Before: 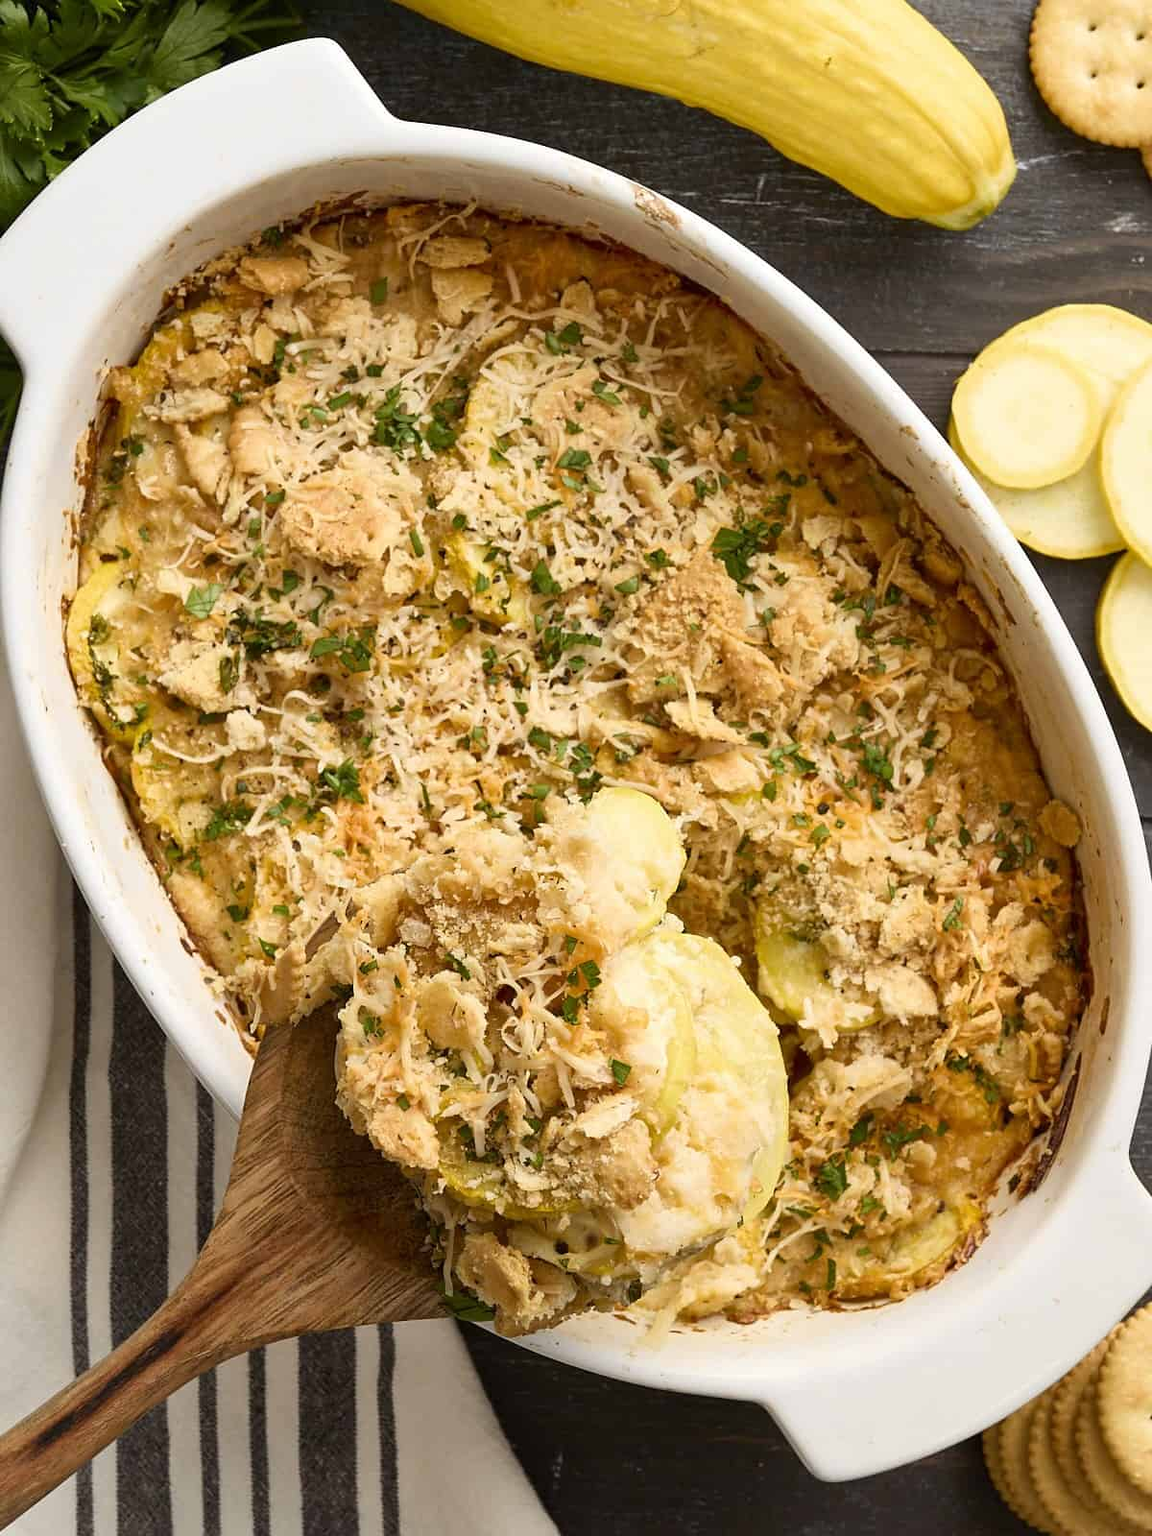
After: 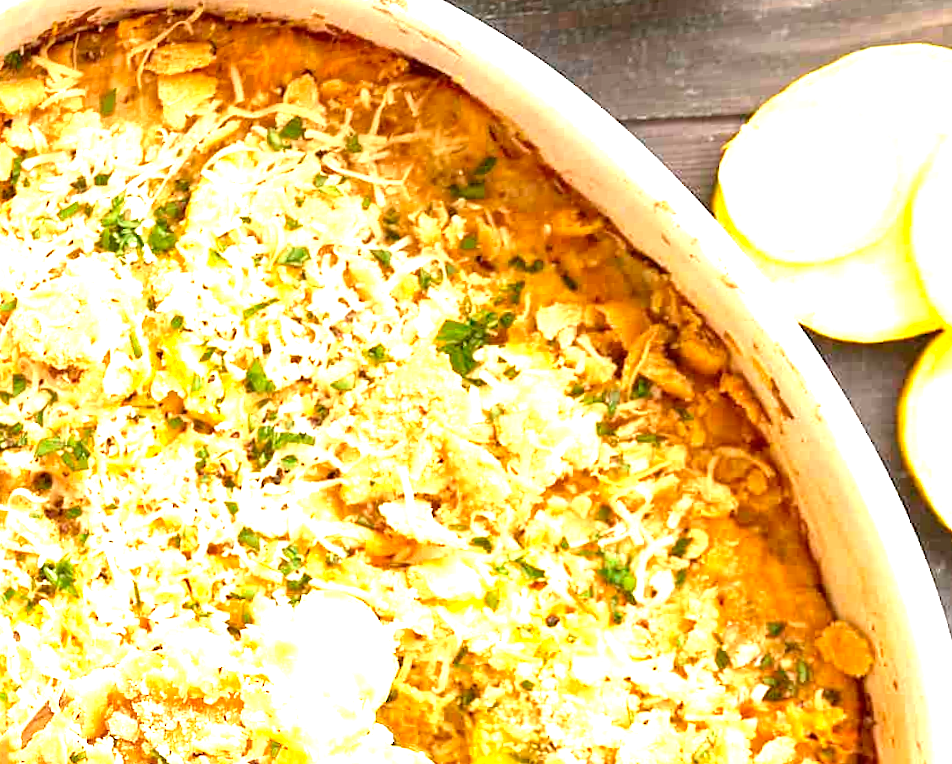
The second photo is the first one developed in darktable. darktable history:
exposure: exposure 2.04 EV, compensate highlight preservation false
crop: left 18.38%, top 11.092%, right 2.134%, bottom 33.217%
rotate and perspective: rotation 1.69°, lens shift (vertical) -0.023, lens shift (horizontal) -0.291, crop left 0.025, crop right 0.988, crop top 0.092, crop bottom 0.842
